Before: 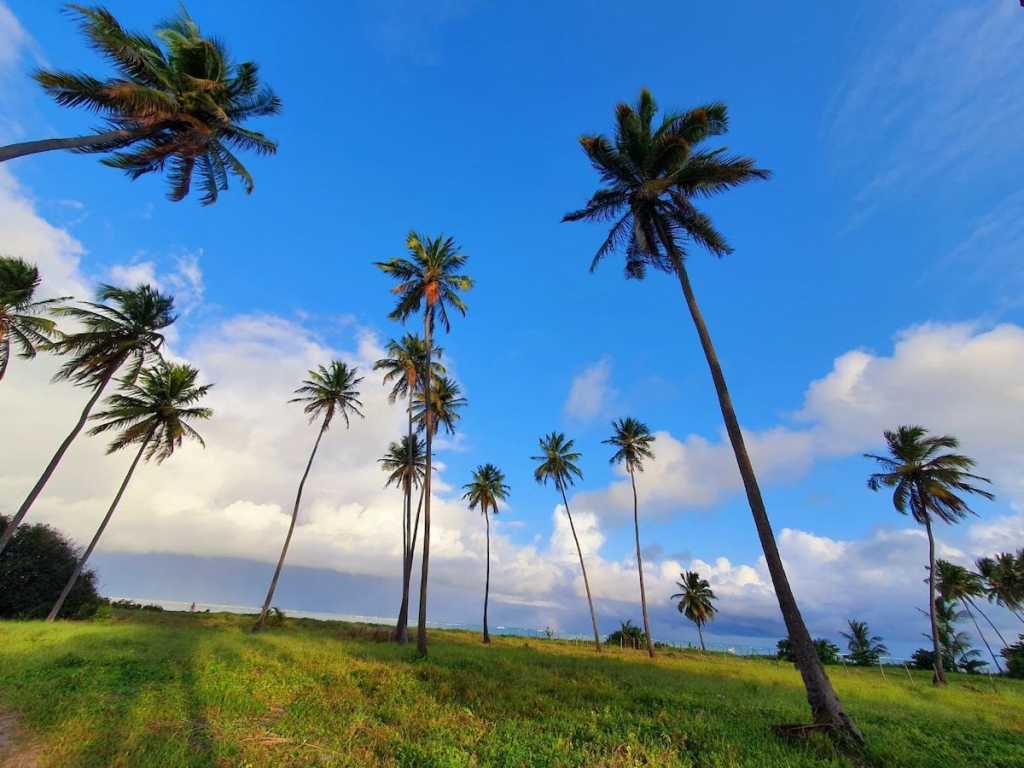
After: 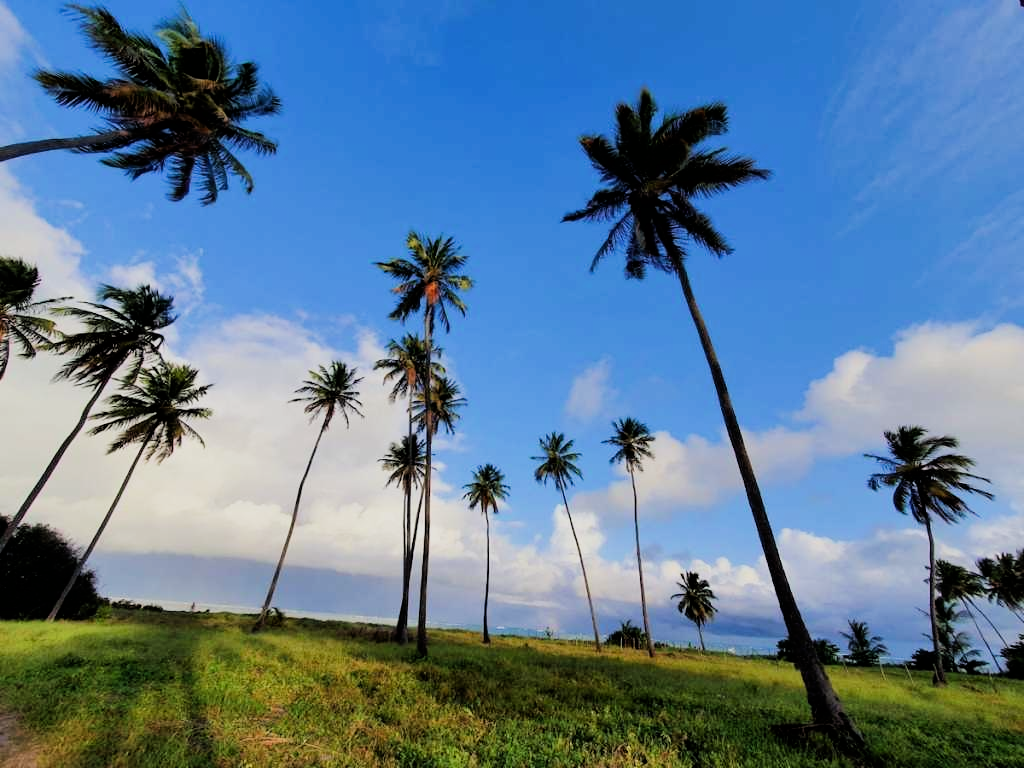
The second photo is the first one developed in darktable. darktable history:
exposure: compensate highlight preservation false
filmic rgb: black relative exposure -5 EV, hardness 2.88, contrast 1.3, highlights saturation mix -30%
